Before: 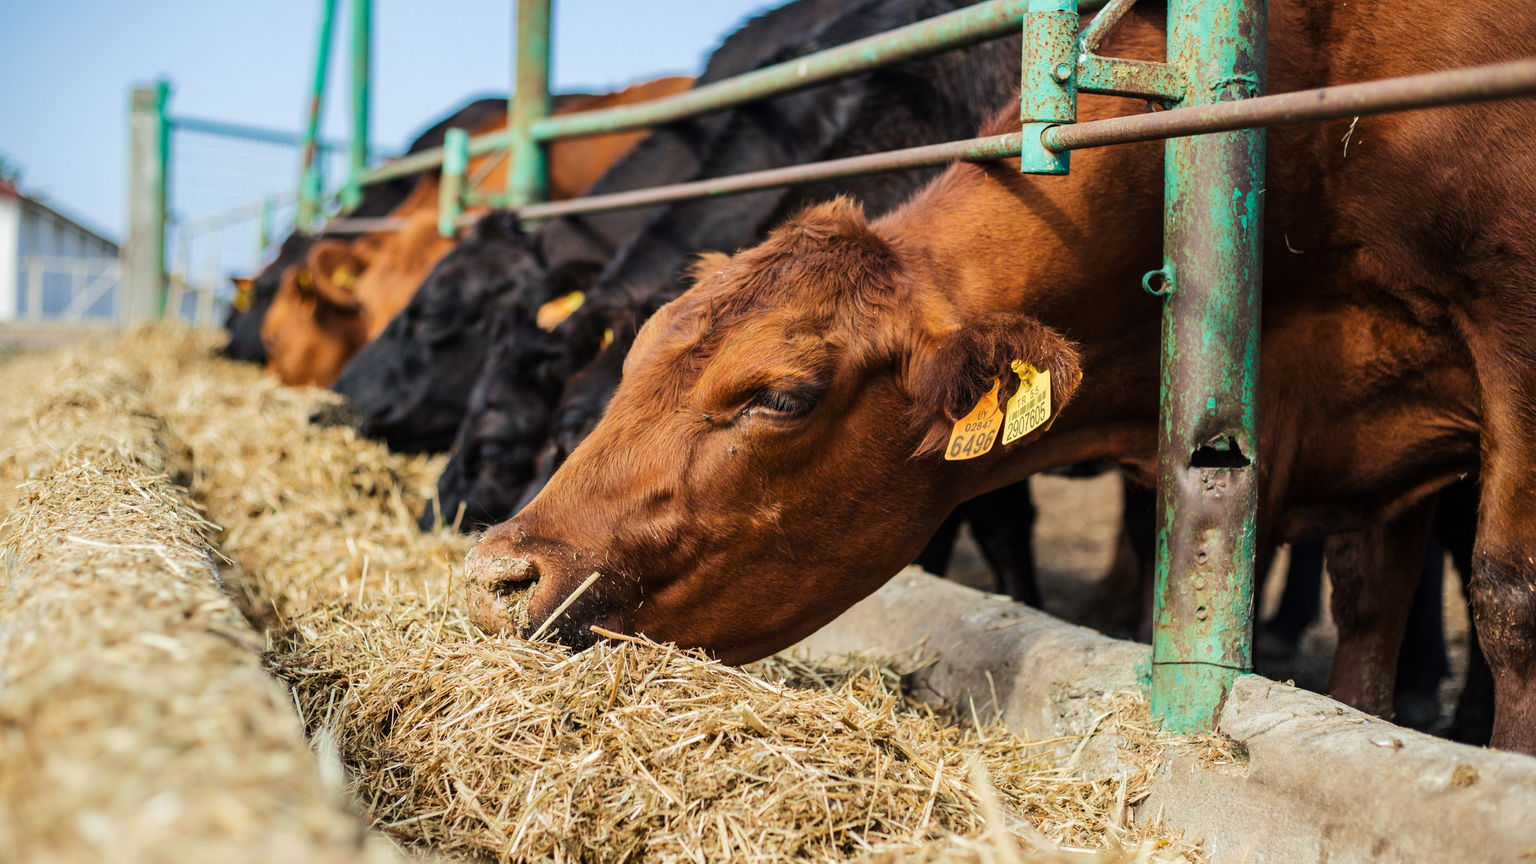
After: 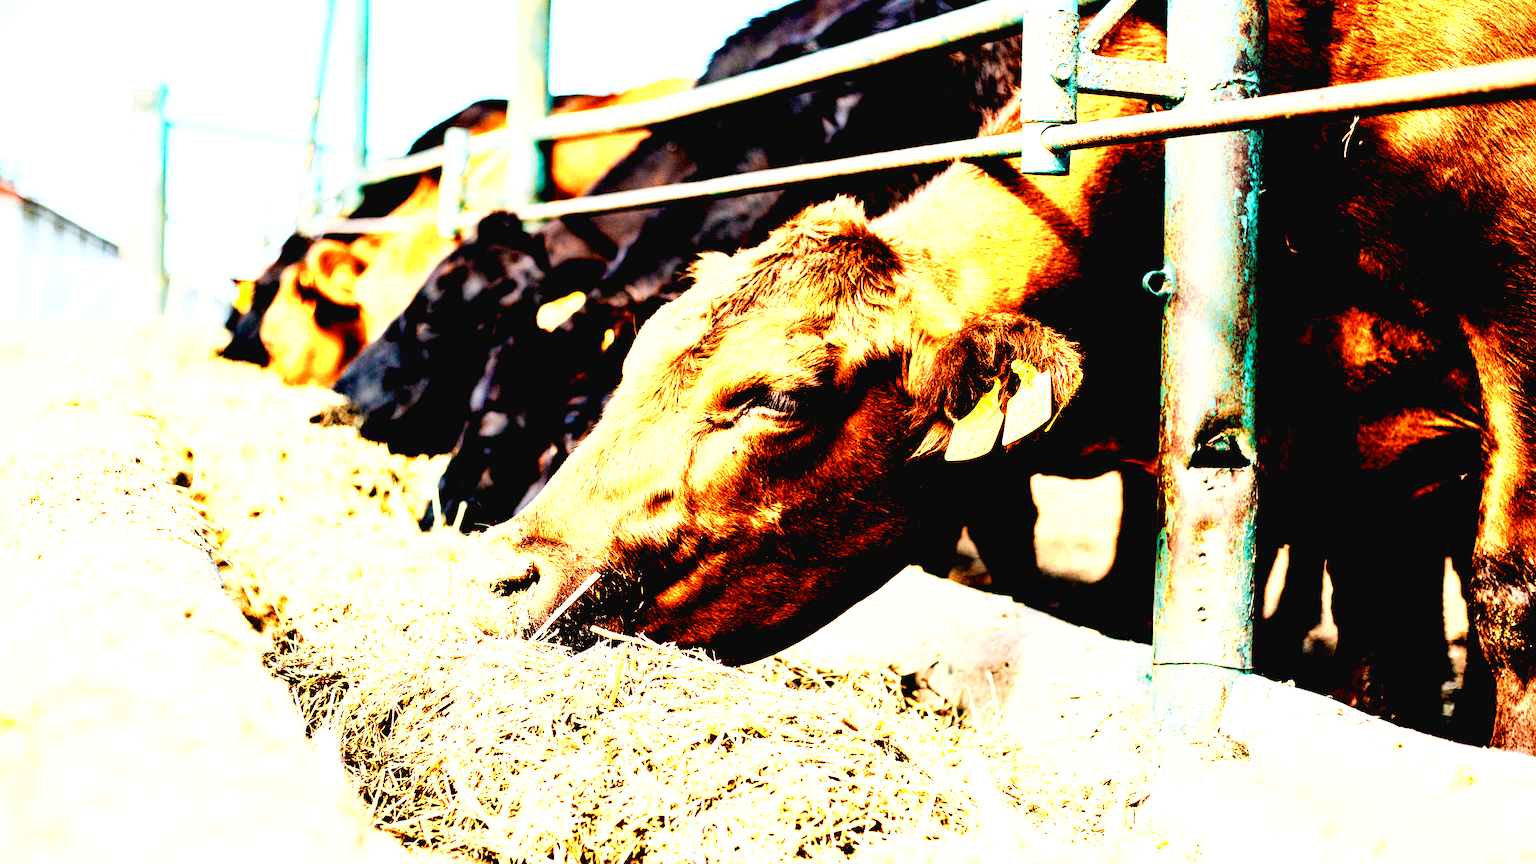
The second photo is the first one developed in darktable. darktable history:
exposure: black level correction 0.035, exposure 0.9 EV, compensate highlight preservation false
color zones: curves: ch0 [(0.018, 0.548) (0.197, 0.654) (0.425, 0.447) (0.605, 0.658) (0.732, 0.579)]; ch1 [(0.105, 0.531) (0.224, 0.531) (0.386, 0.39) (0.618, 0.456) (0.732, 0.456) (0.956, 0.421)]; ch2 [(0.039, 0.583) (0.215, 0.465) (0.399, 0.544) (0.465, 0.548) (0.614, 0.447) (0.724, 0.43) (0.882, 0.623) (0.956, 0.632)]
base curve: curves: ch0 [(0, 0.003) (0.001, 0.002) (0.006, 0.004) (0.02, 0.022) (0.048, 0.086) (0.094, 0.234) (0.162, 0.431) (0.258, 0.629) (0.385, 0.8) (0.548, 0.918) (0.751, 0.988) (1, 1)], preserve colors none
velvia: strength 21.76%
